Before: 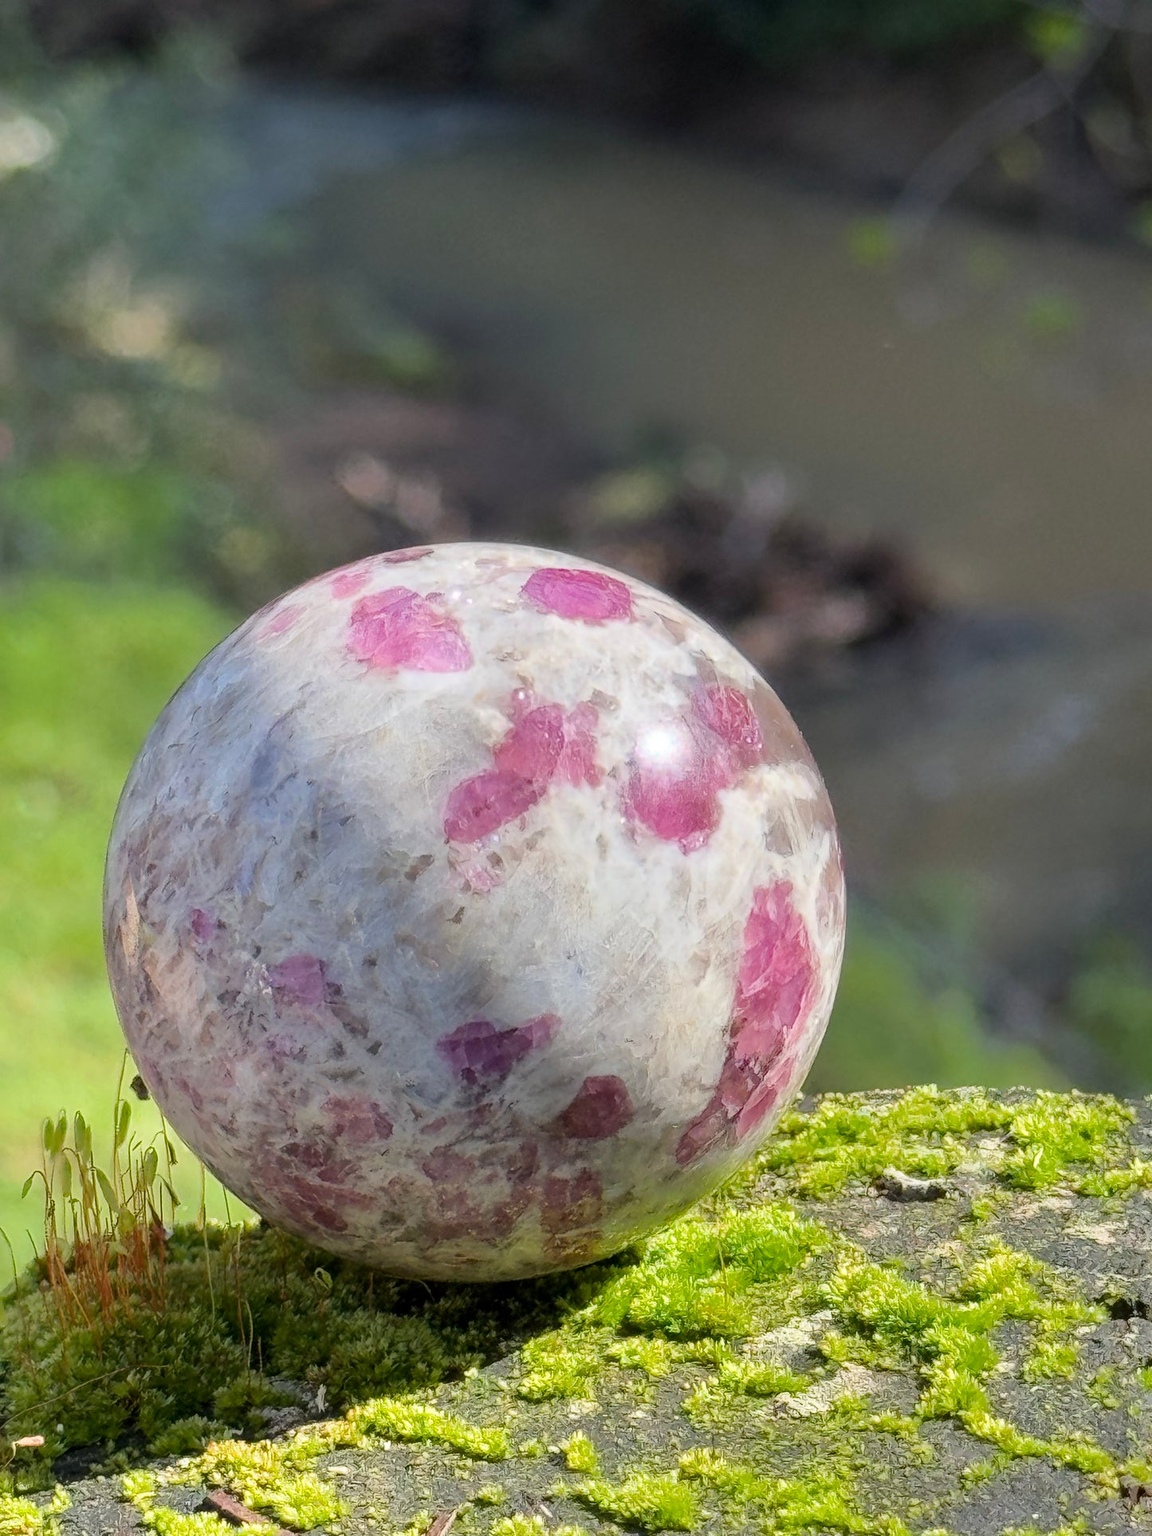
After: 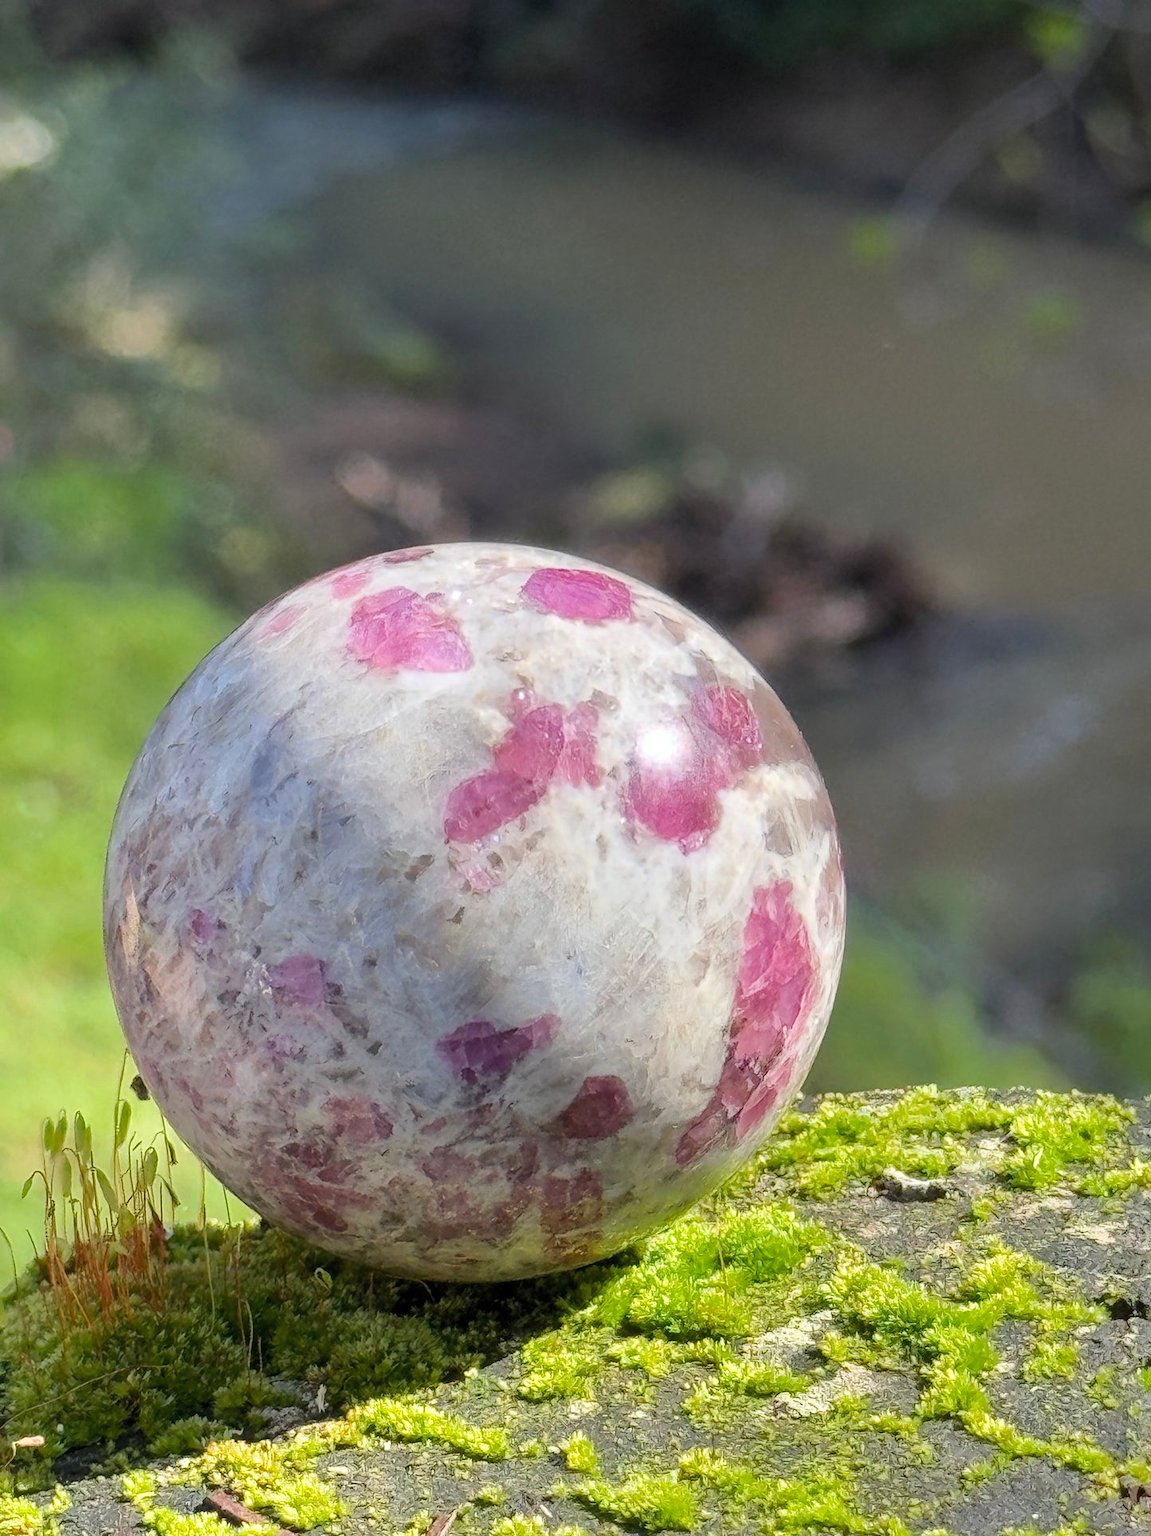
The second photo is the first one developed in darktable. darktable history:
shadows and highlights: shadows 25, highlights -25
fill light: on, module defaults
exposure: exposure 0.128 EV, compensate highlight preservation false
